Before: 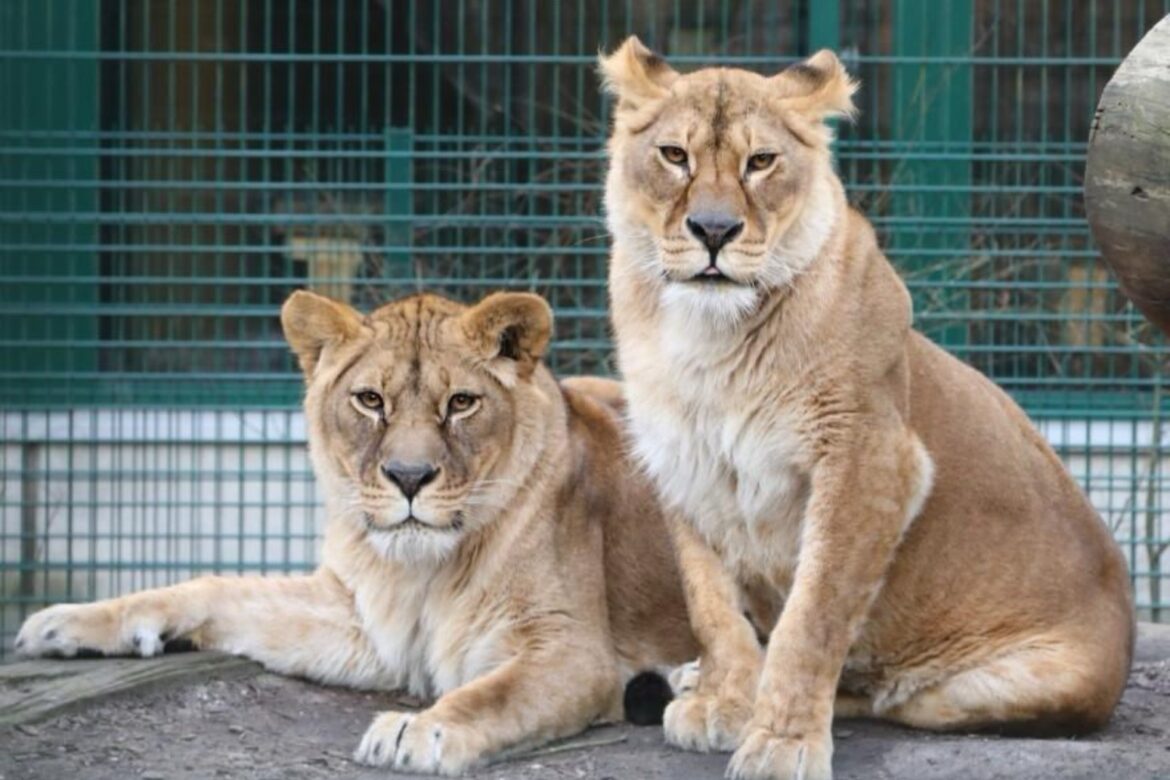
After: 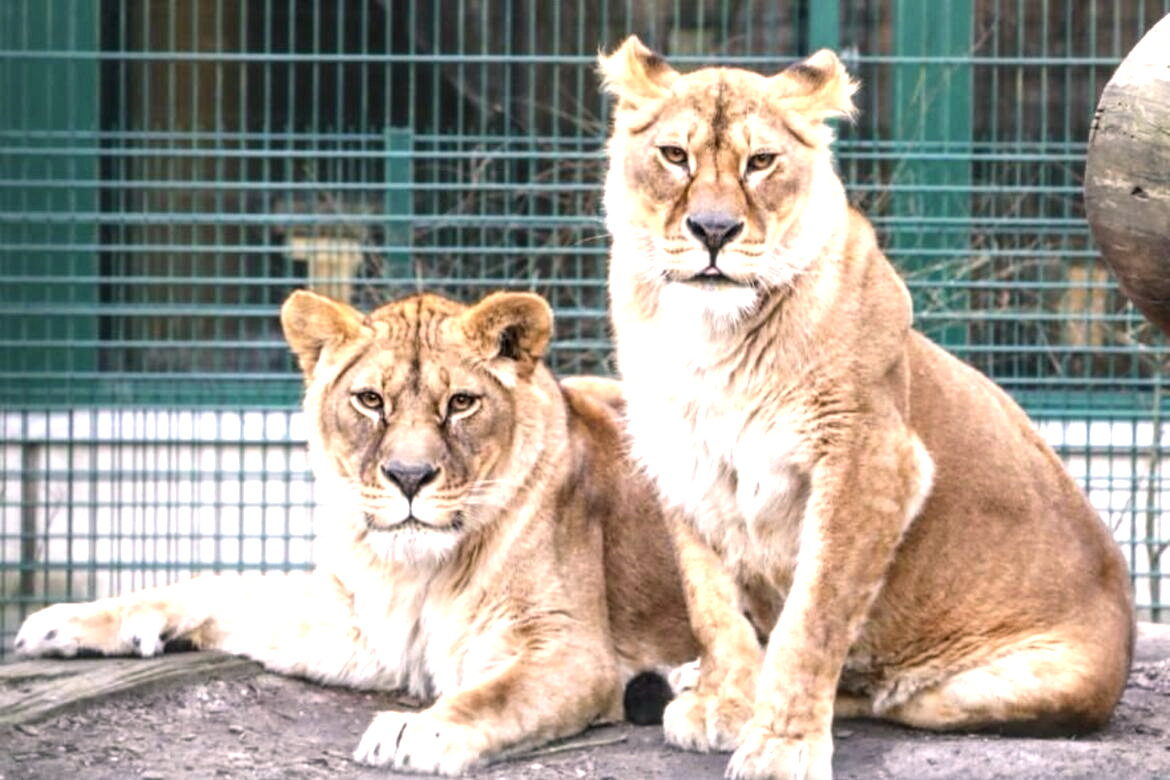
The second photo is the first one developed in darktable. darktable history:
color correction: highlights a* 7.34, highlights b* 4.37
local contrast: detail 142%
exposure: black level correction 0, exposure 0.9 EV, compensate highlight preservation false
